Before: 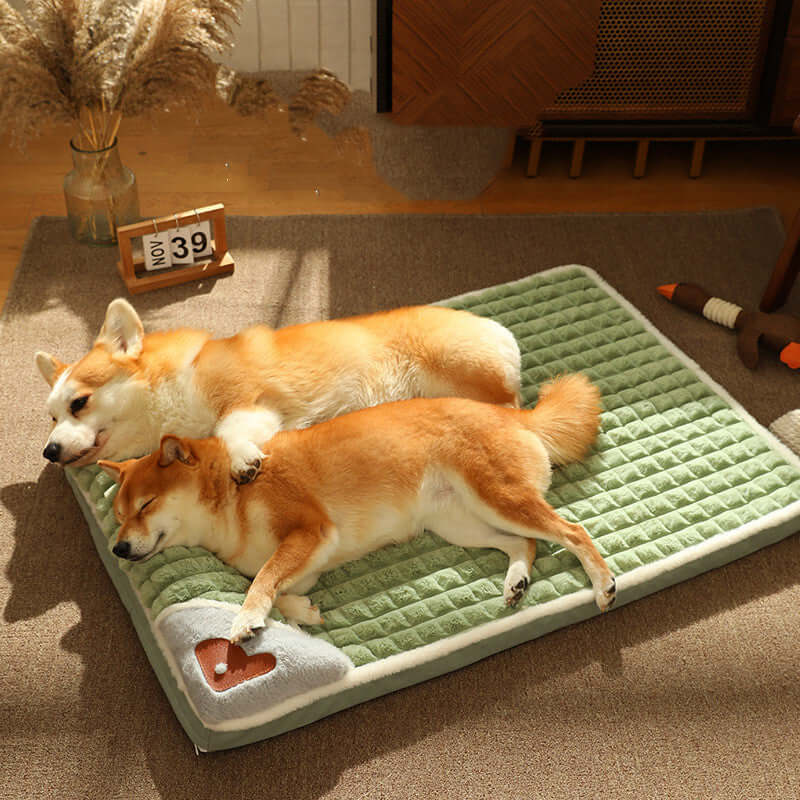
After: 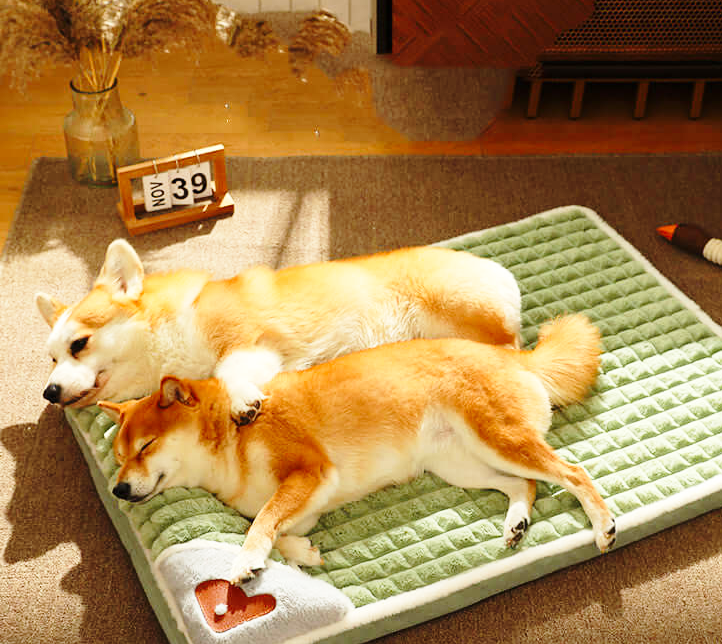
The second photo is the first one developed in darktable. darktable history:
crop: top 7.411%, right 9.694%, bottom 11.978%
base curve: curves: ch0 [(0, 0) (0.028, 0.03) (0.121, 0.232) (0.46, 0.748) (0.859, 0.968) (1, 1)], preserve colors none
